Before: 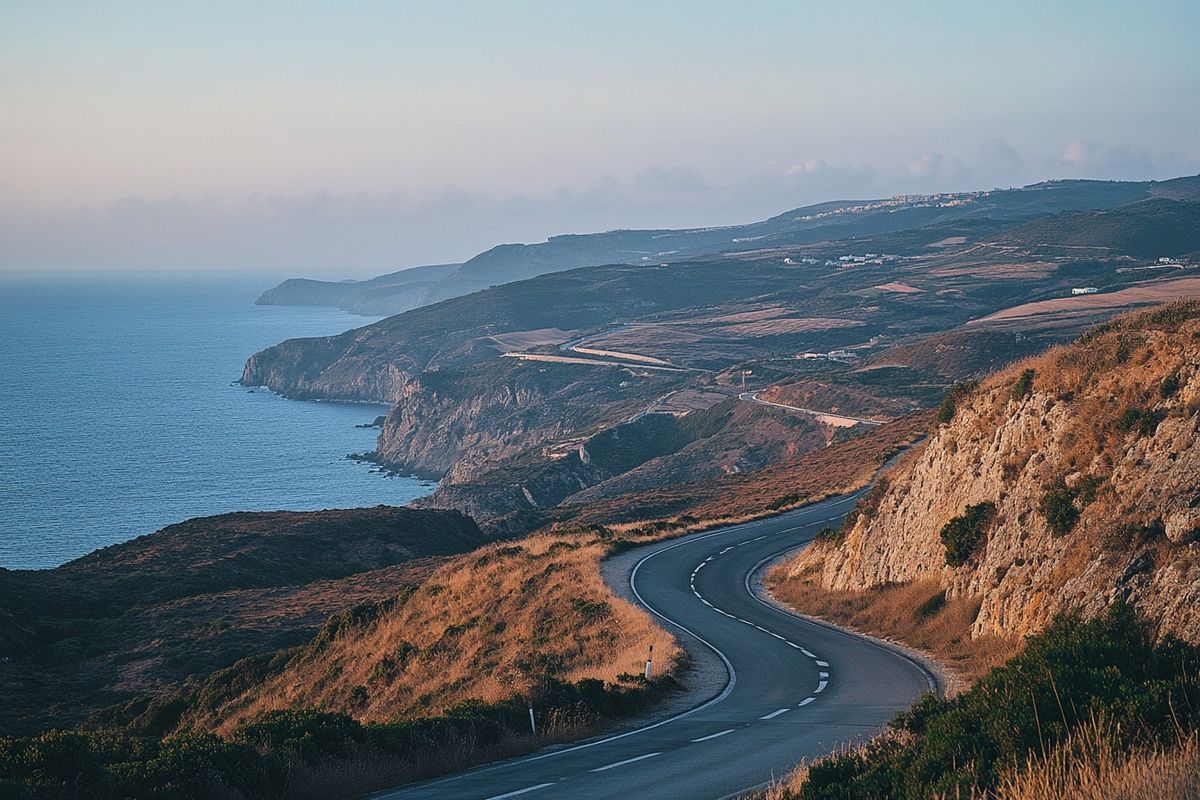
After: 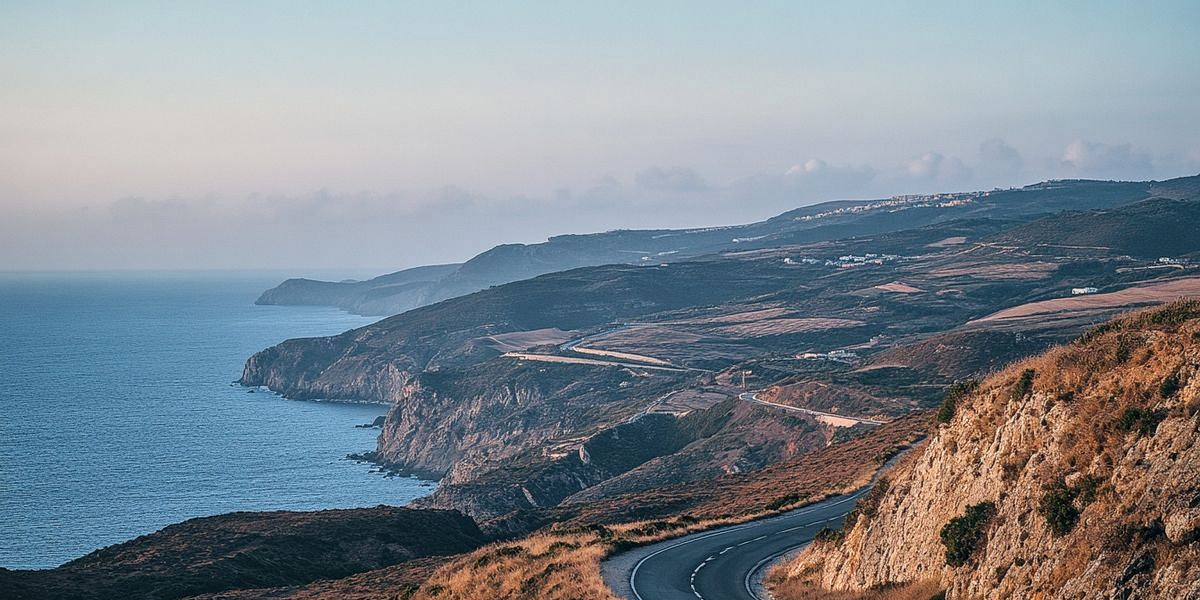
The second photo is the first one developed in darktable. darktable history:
filmic rgb: black relative exposure -16 EV, white relative exposure 2.93 EV, hardness 10.04, color science v6 (2022)
crop: bottom 24.967%
local contrast: highlights 61%, detail 143%, midtone range 0.428
